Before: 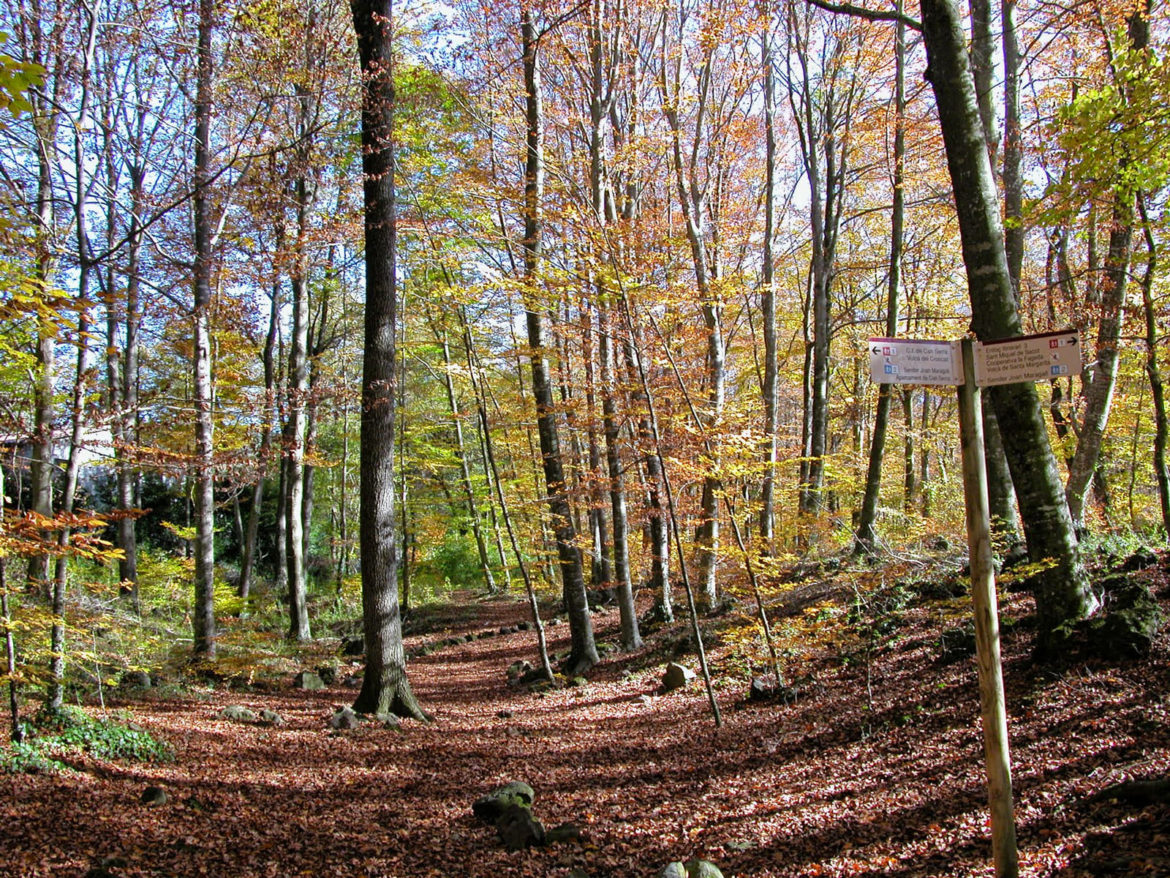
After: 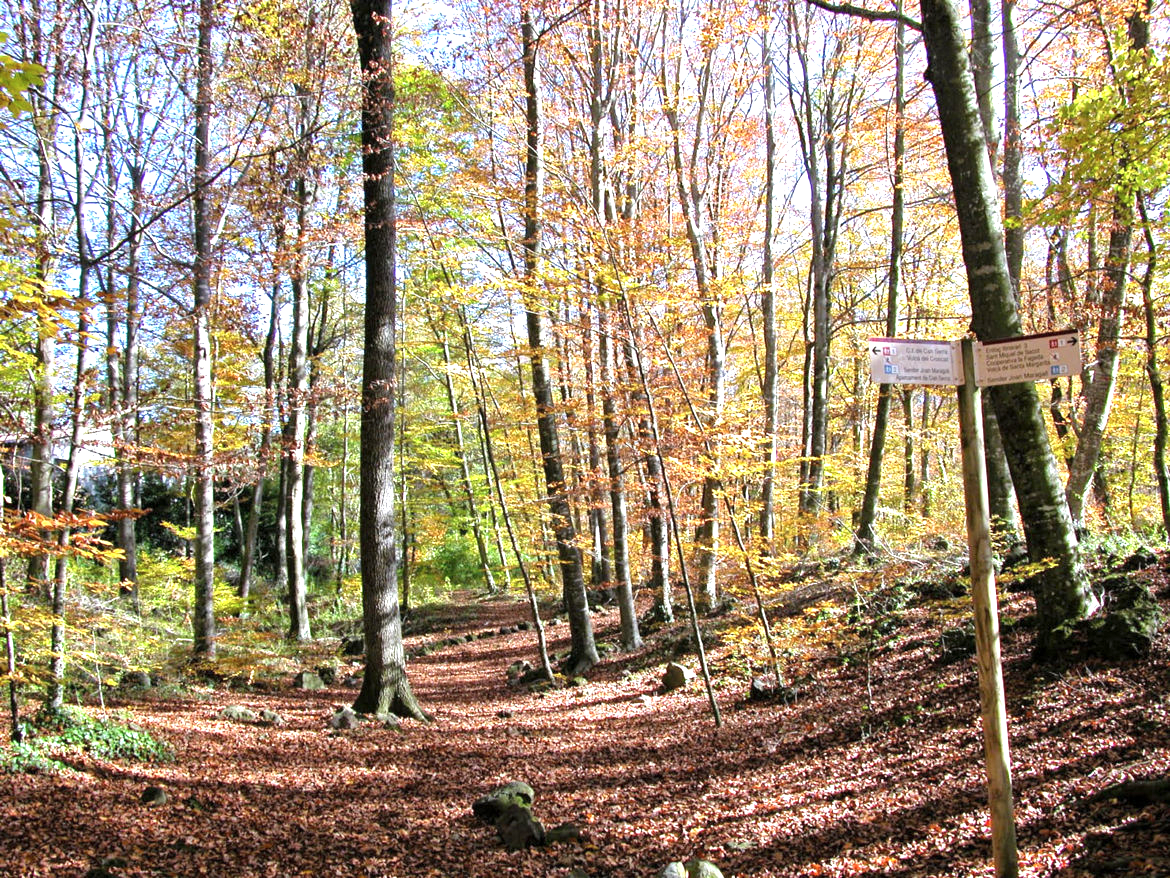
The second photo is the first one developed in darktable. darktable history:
exposure: black level correction 0, exposure 0.933 EV, compensate highlight preservation false
contrast brightness saturation: saturation -0.069
